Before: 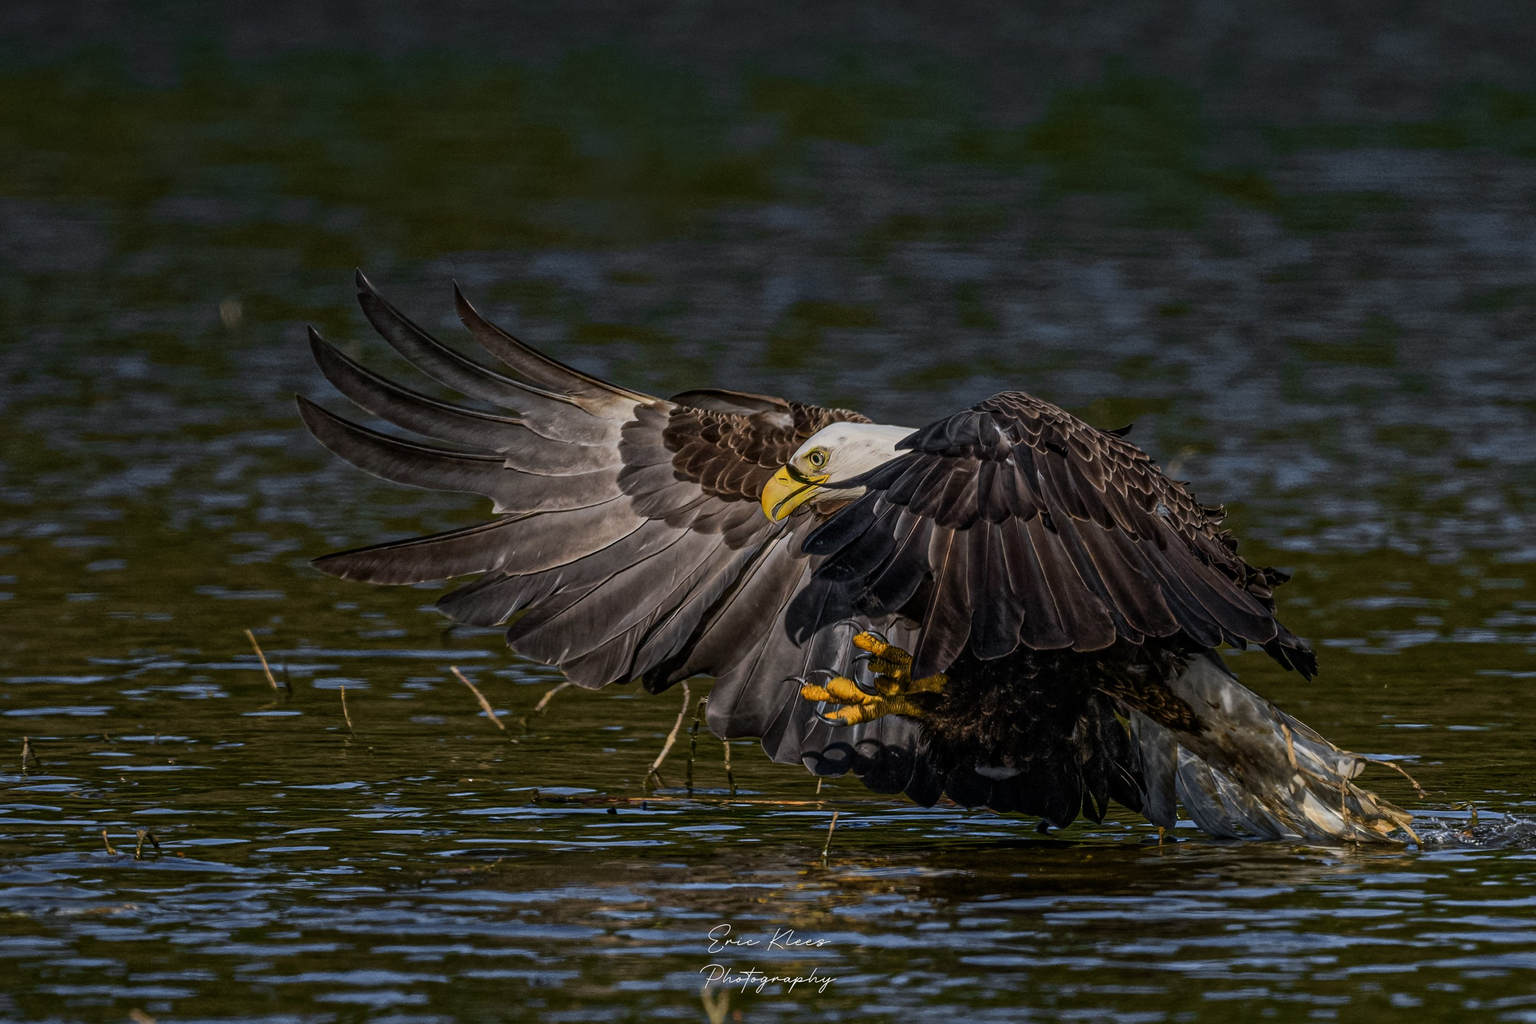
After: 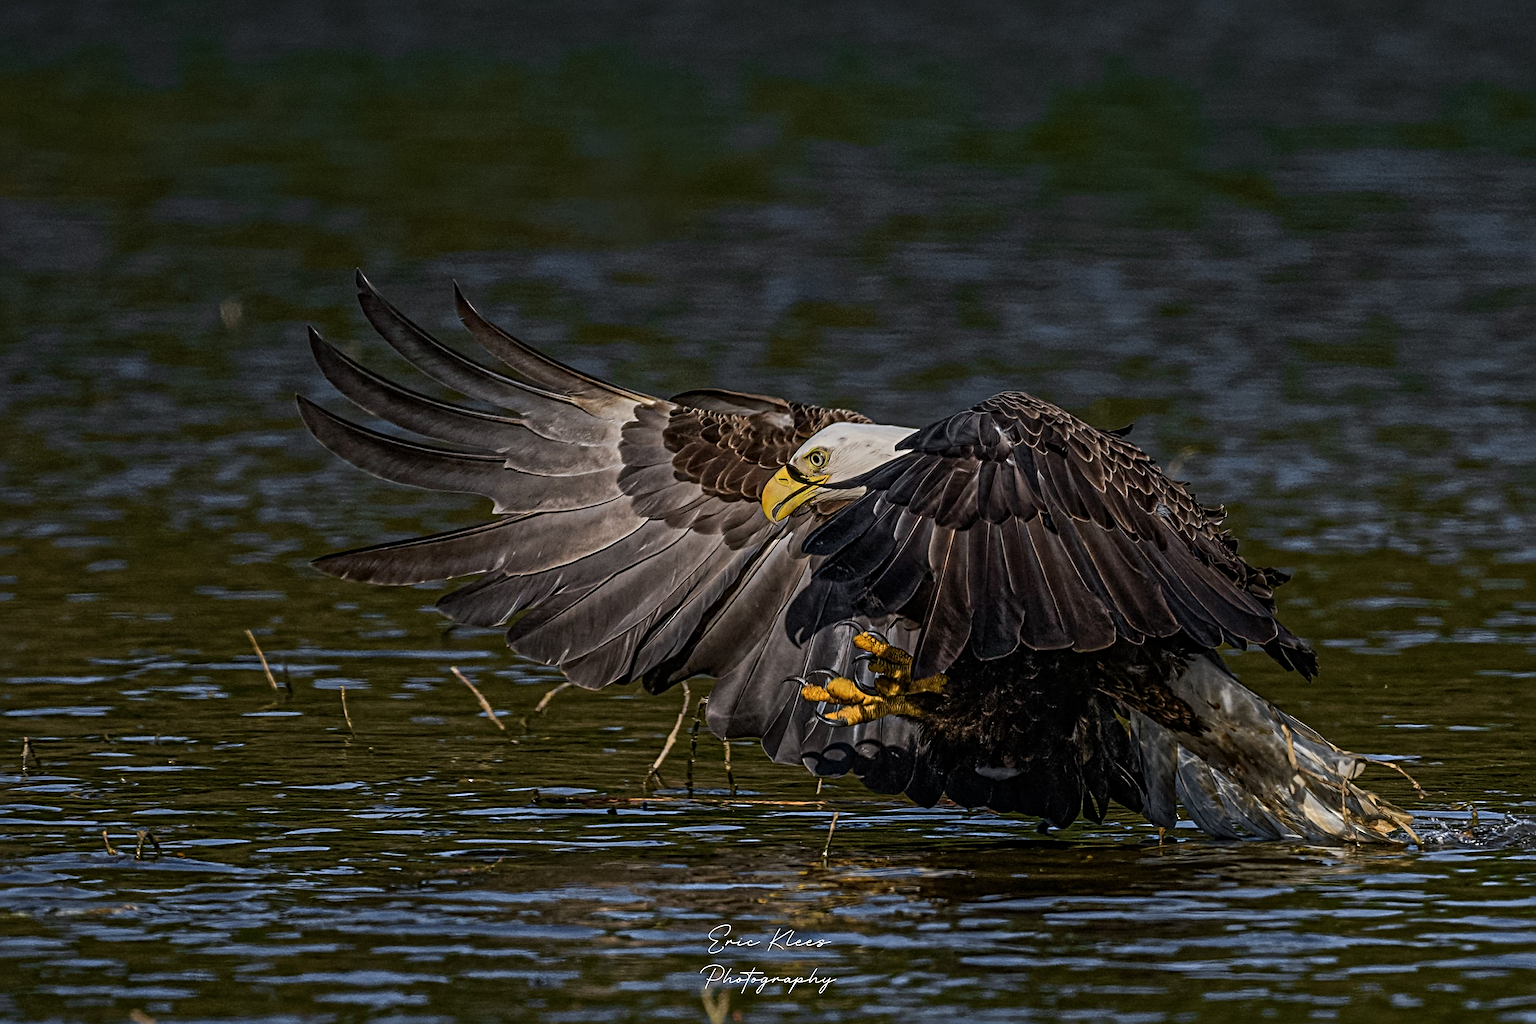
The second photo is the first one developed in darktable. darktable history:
sharpen: radius 4.838
